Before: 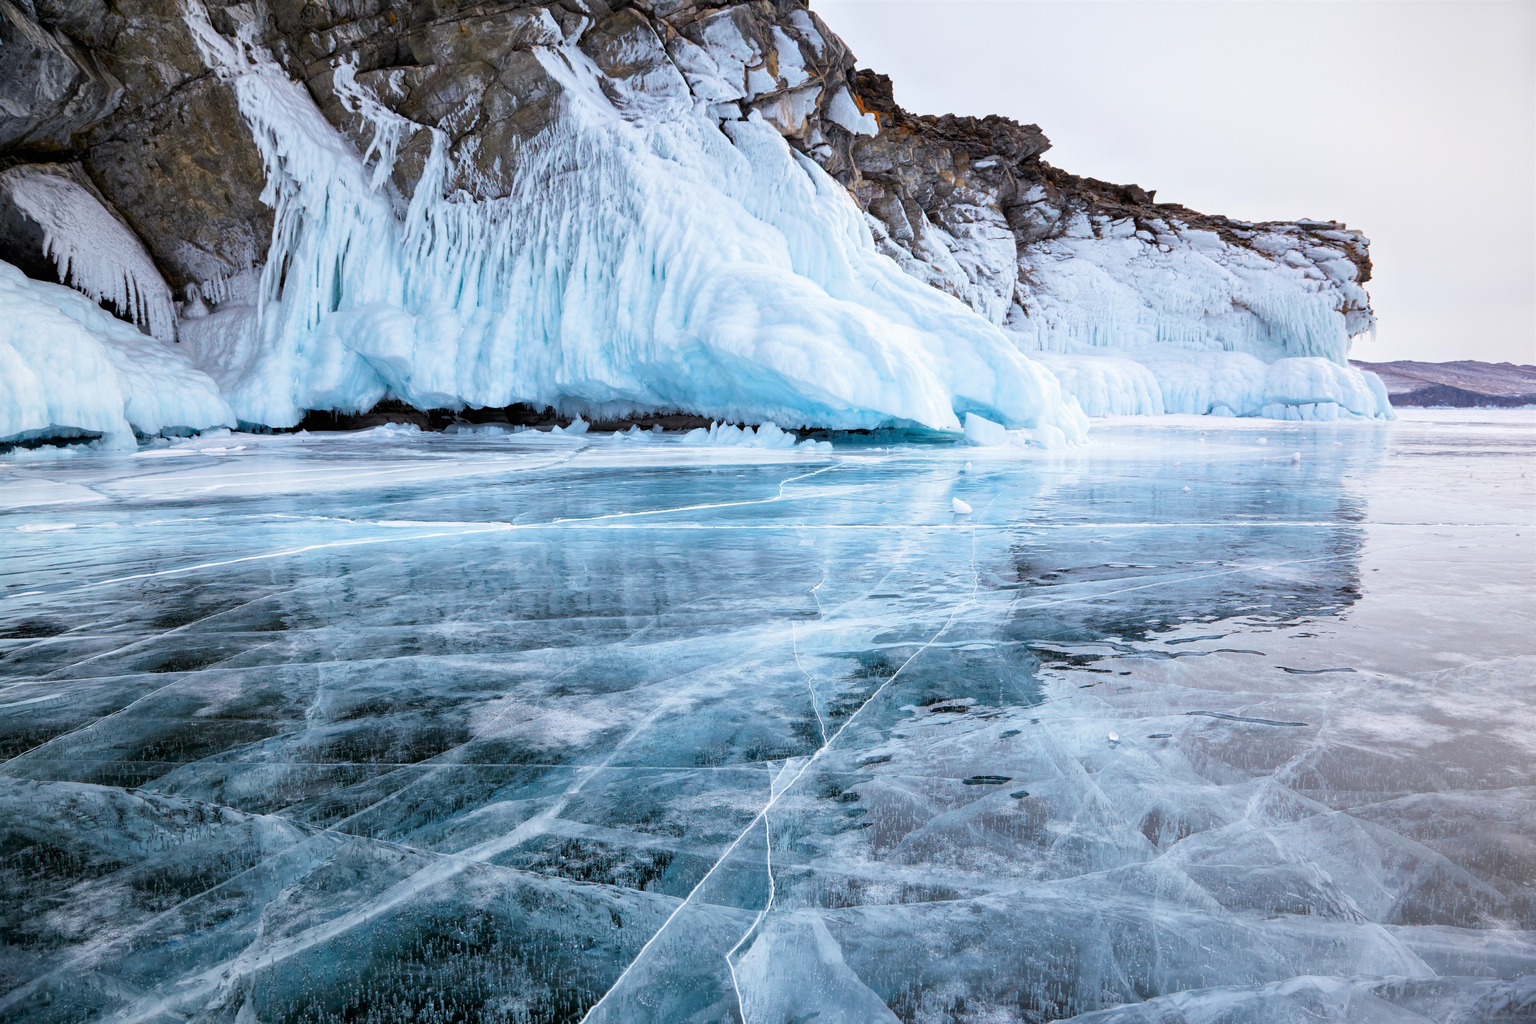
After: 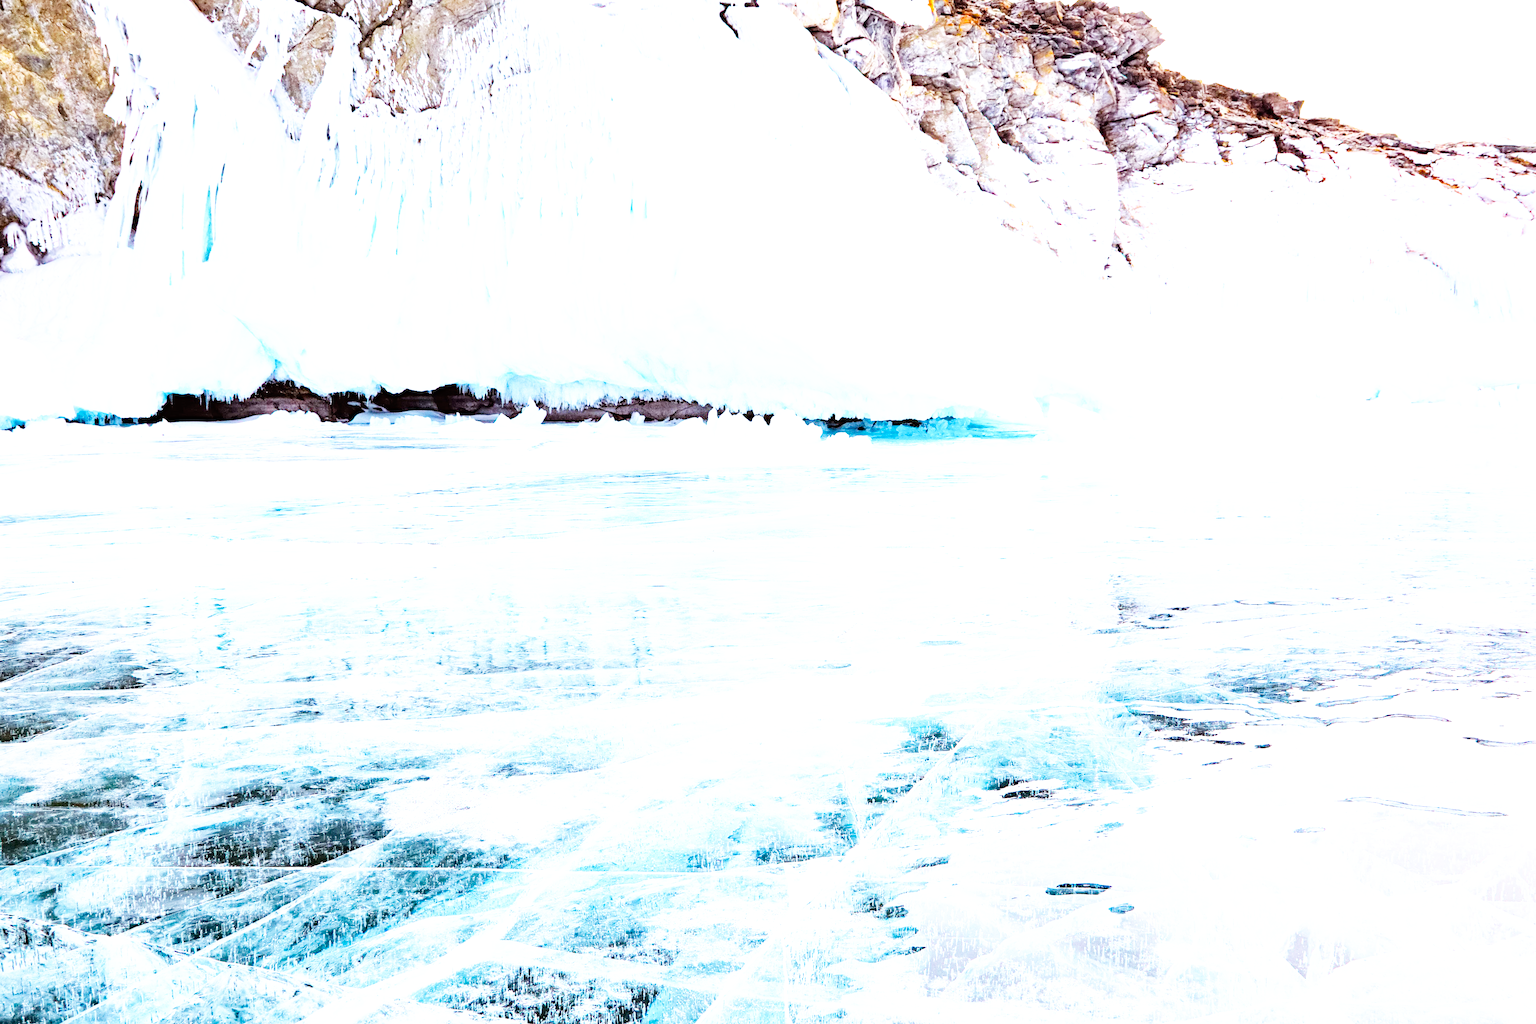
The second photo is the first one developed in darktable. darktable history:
color balance: mode lift, gamma, gain (sRGB), lift [1, 1.049, 1, 1]
base curve: curves: ch0 [(0, 0) (0.007, 0.004) (0.027, 0.03) (0.046, 0.07) (0.207, 0.54) (0.442, 0.872) (0.673, 0.972) (1, 1)], preserve colors none
exposure: black level correction 0, exposure 1.9 EV, compensate highlight preservation false
crop and rotate: left 11.831%, top 11.346%, right 13.429%, bottom 13.899%
haze removal: strength 0.29, distance 0.25, compatibility mode true, adaptive false
